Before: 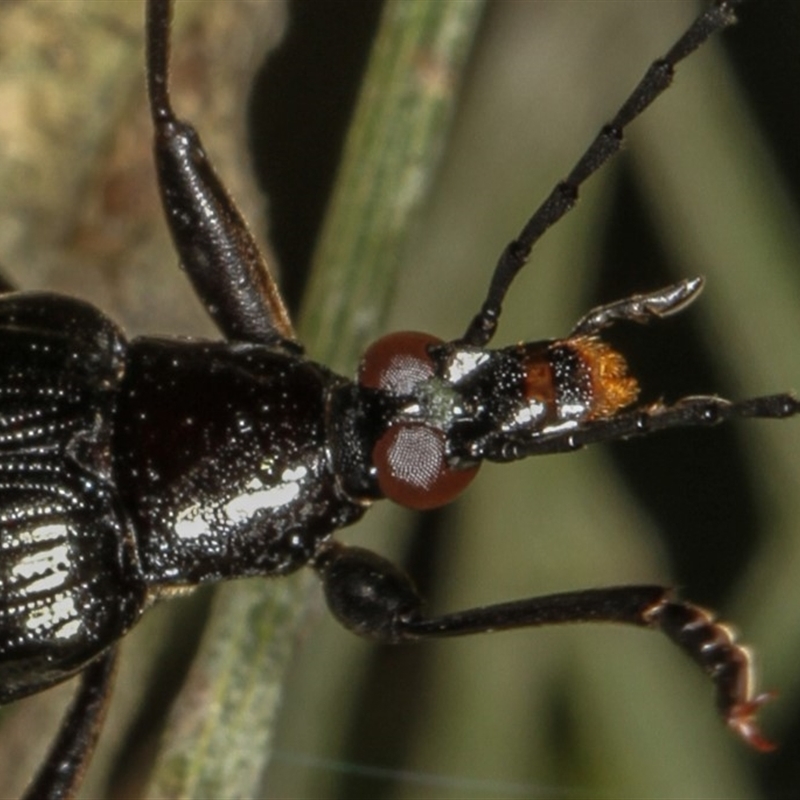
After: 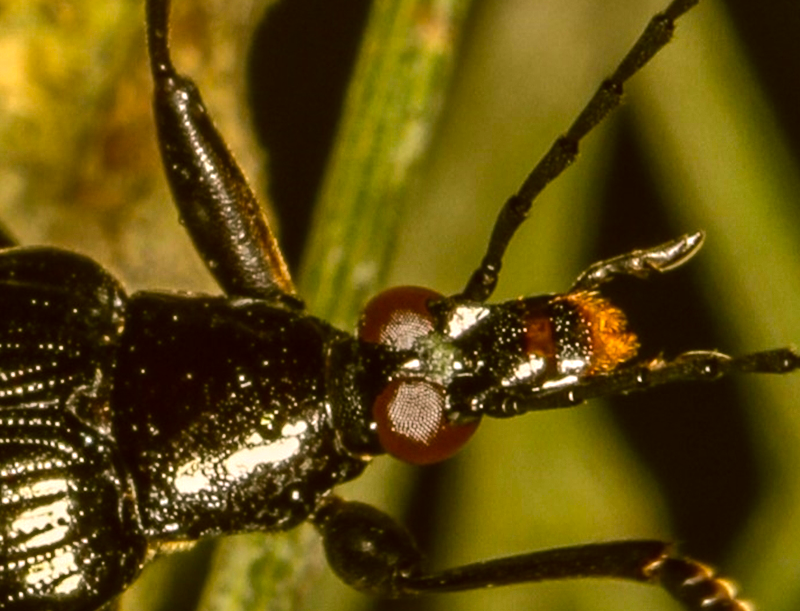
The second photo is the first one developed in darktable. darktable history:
crop: top 5.634%, bottom 17.873%
color balance rgb: linear chroma grading › global chroma 20.661%, perceptual saturation grading › global saturation 19.547%, perceptual brilliance grading › highlights 19.84%, perceptual brilliance grading › mid-tones 19.952%, perceptual brilliance grading › shadows -20.205%
shadows and highlights: low approximation 0.01, soften with gaussian
color correction: highlights a* 8.29, highlights b* 15.78, shadows a* -0.489, shadows b* 26.62
